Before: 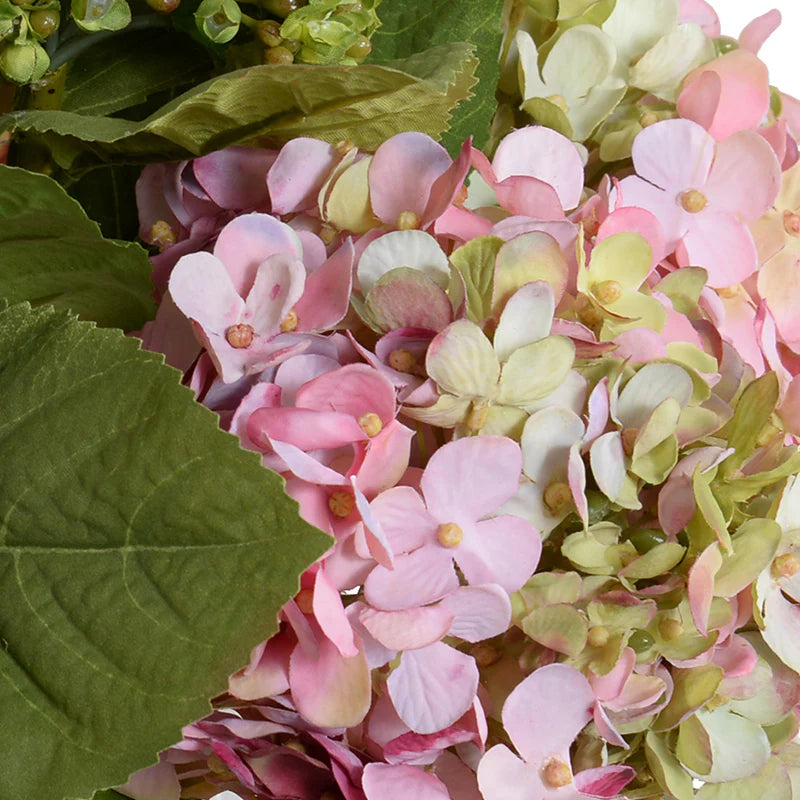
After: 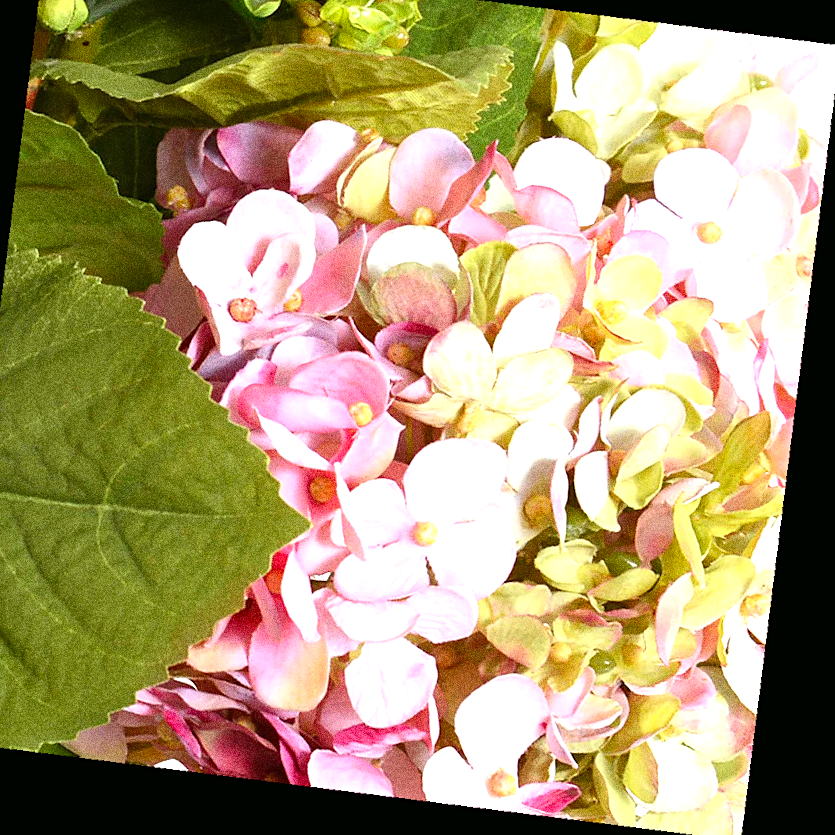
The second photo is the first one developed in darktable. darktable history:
exposure: black level correction 0, exposure 1.173 EV, compensate exposure bias true, compensate highlight preservation false
color balance: mode lift, gamma, gain (sRGB), lift [1, 0.99, 1.01, 0.992], gamma [1, 1.037, 0.974, 0.963]
sharpen: amount 0.2
grain: coarseness 10.62 ISO, strength 55.56%
contrast brightness saturation: saturation 0.18
rotate and perspective: rotation 9.12°, automatic cropping off
tone equalizer: on, module defaults
crop and rotate: angle 1.96°, left 5.673%, top 5.673%
